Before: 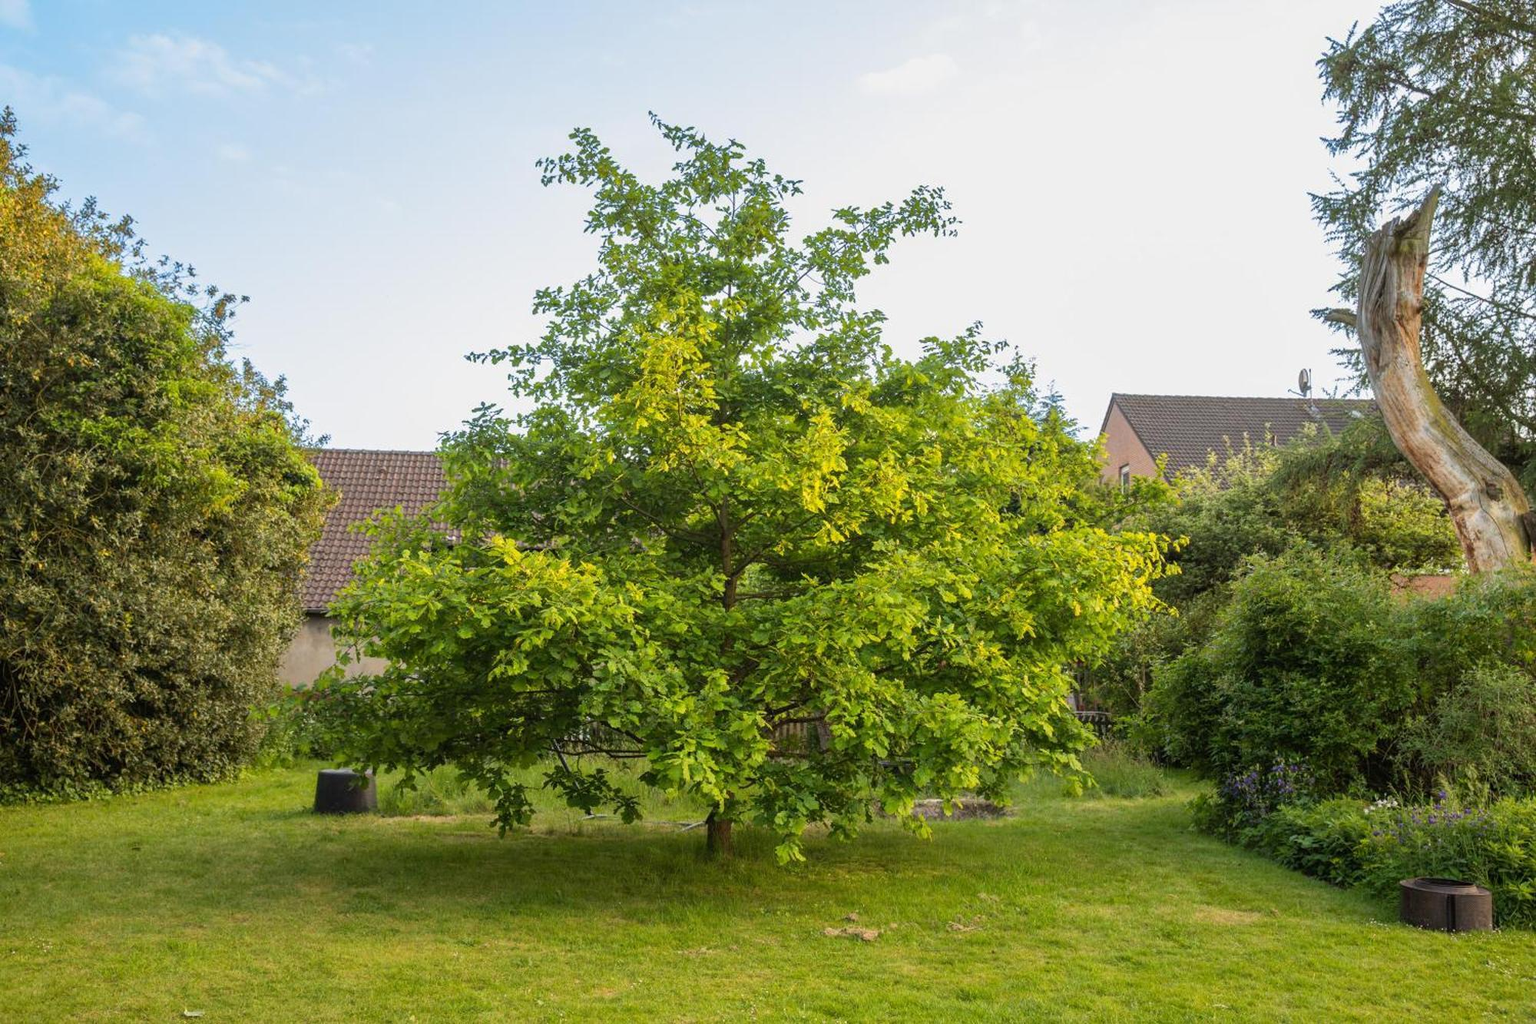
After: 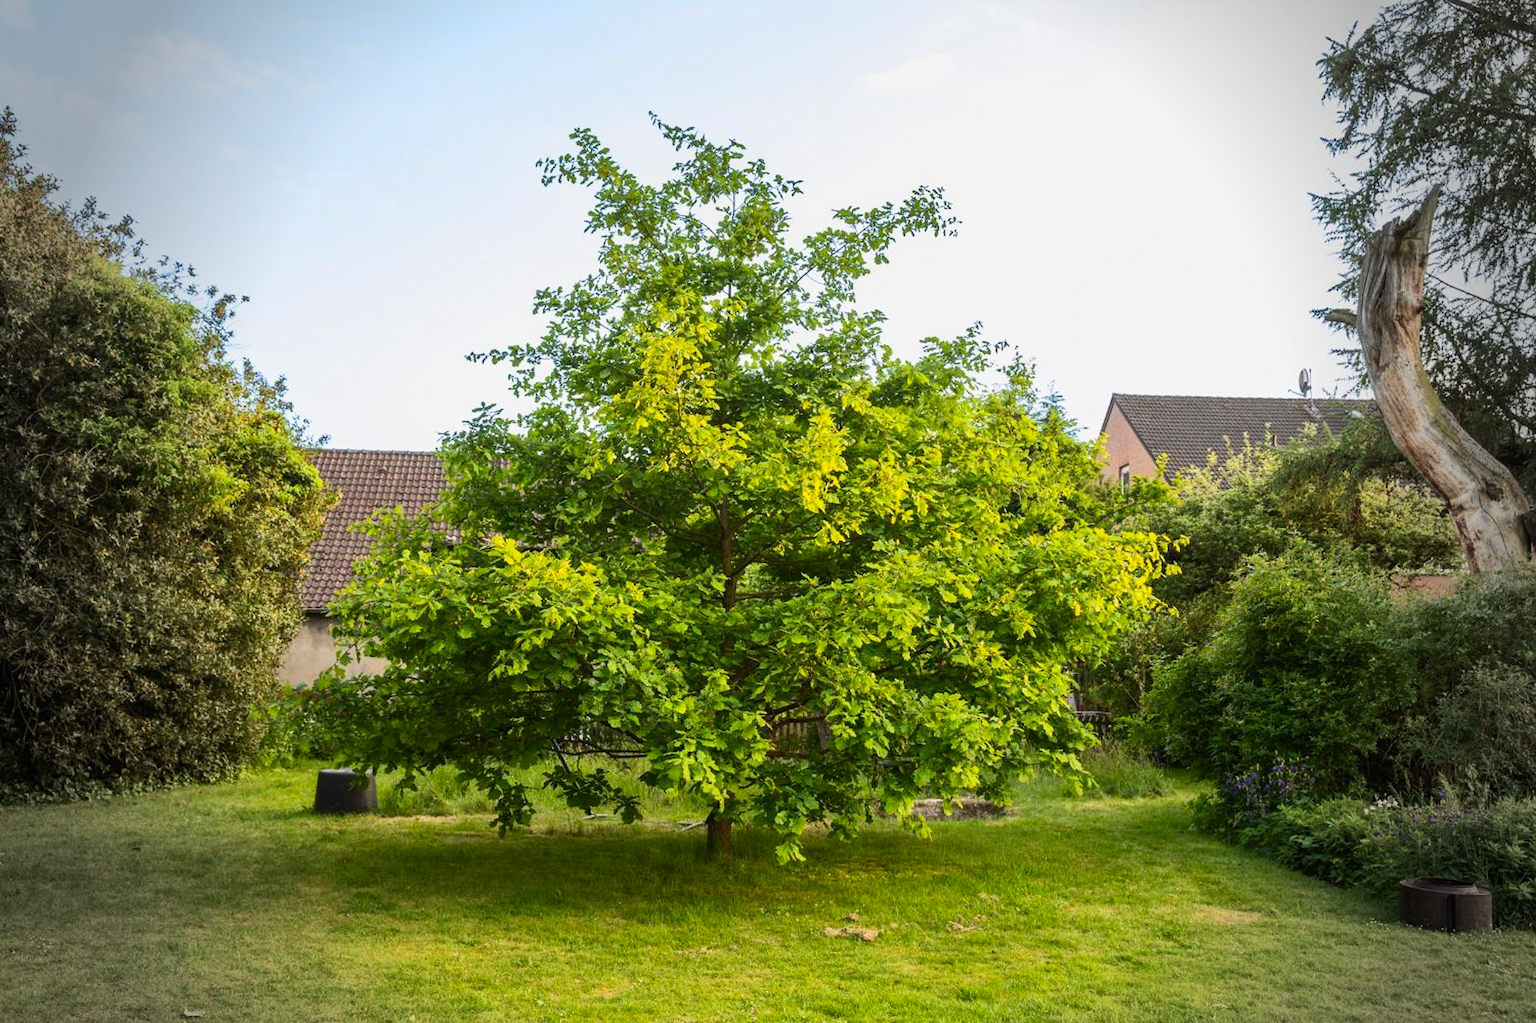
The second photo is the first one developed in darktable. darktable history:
tone curve: curves: ch0 [(0, 0) (0.003, 0.003) (0.011, 0.012) (0.025, 0.023) (0.044, 0.04) (0.069, 0.056) (0.1, 0.082) (0.136, 0.107) (0.177, 0.144) (0.224, 0.186) (0.277, 0.237) (0.335, 0.297) (0.399, 0.37) (0.468, 0.465) (0.543, 0.567) (0.623, 0.68) (0.709, 0.782) (0.801, 0.86) (0.898, 0.924) (1, 1)], color space Lab, independent channels, preserve colors none
vignetting: fall-off start 69.02%, fall-off radius 28.83%, width/height ratio 0.995, shape 0.841
contrast brightness saturation: contrast 0.039, saturation 0.162
